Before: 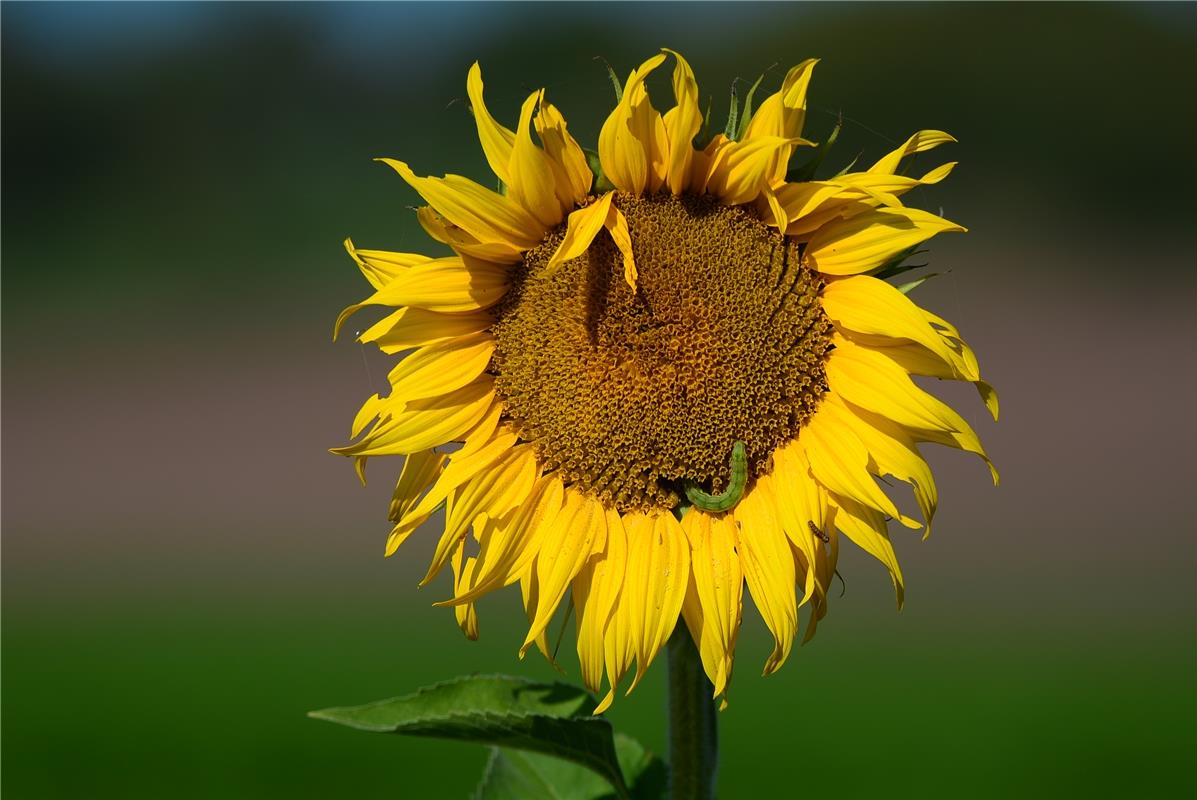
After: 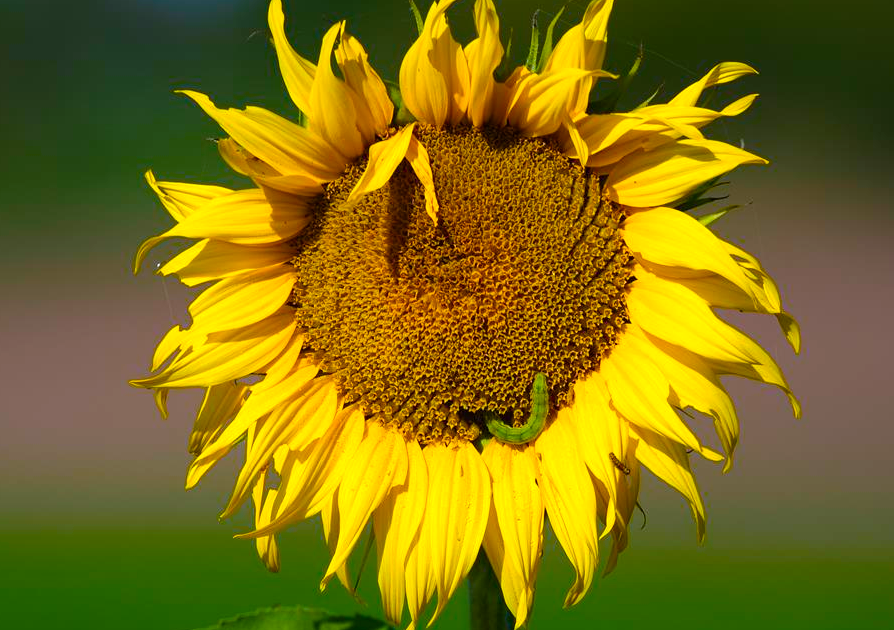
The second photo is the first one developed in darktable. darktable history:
crop: left 16.628%, top 8.573%, right 8.675%, bottom 12.62%
color correction: highlights a* -0.845, highlights b* -8.88
color balance rgb: perceptual saturation grading › global saturation 31.103%, perceptual brilliance grading › global brilliance 10.41%, perceptual brilliance grading › shadows 14.971%, global vibrance 39.983%
